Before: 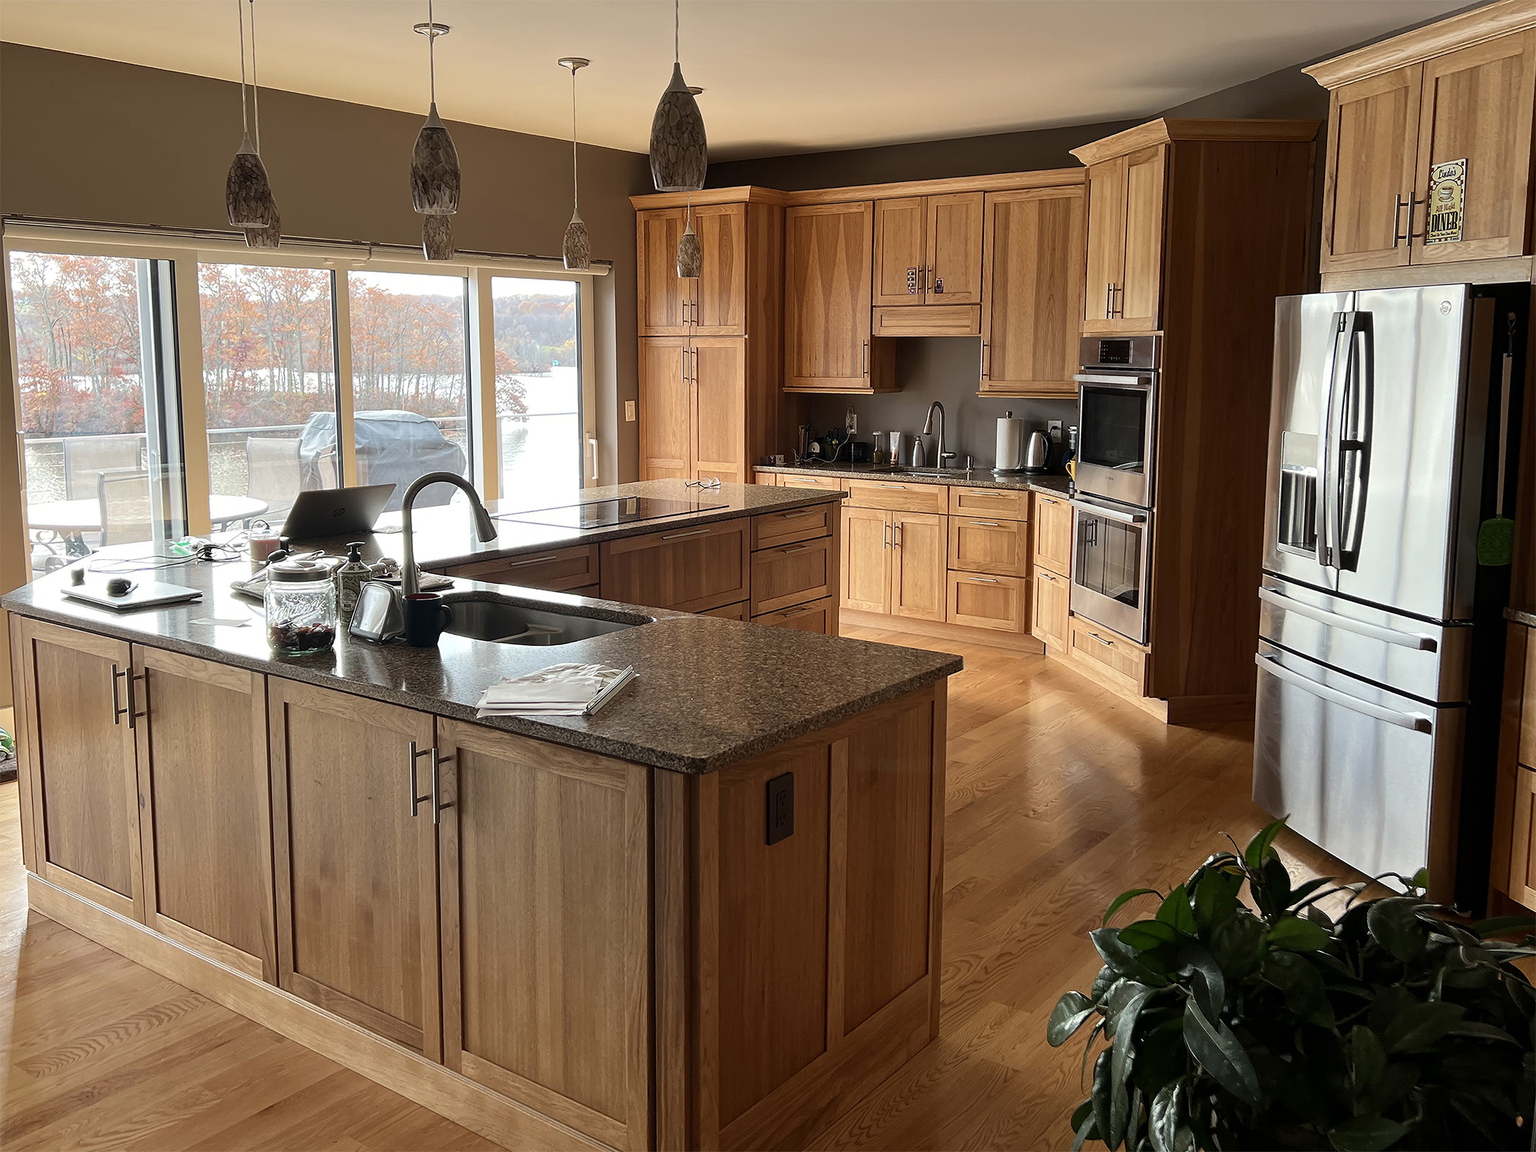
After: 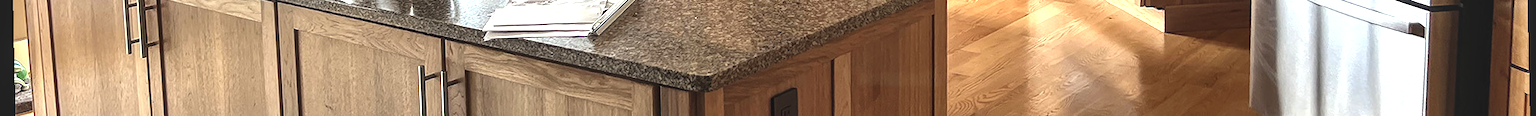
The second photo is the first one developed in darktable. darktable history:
shadows and highlights: highlights color adjustment 0%, soften with gaussian
exposure: black level correction -0.005, exposure 1.002 EV, compensate highlight preservation false
local contrast: on, module defaults
rotate and perspective: rotation -1.17°, automatic cropping off
crop and rotate: top 59.084%, bottom 30.916%
